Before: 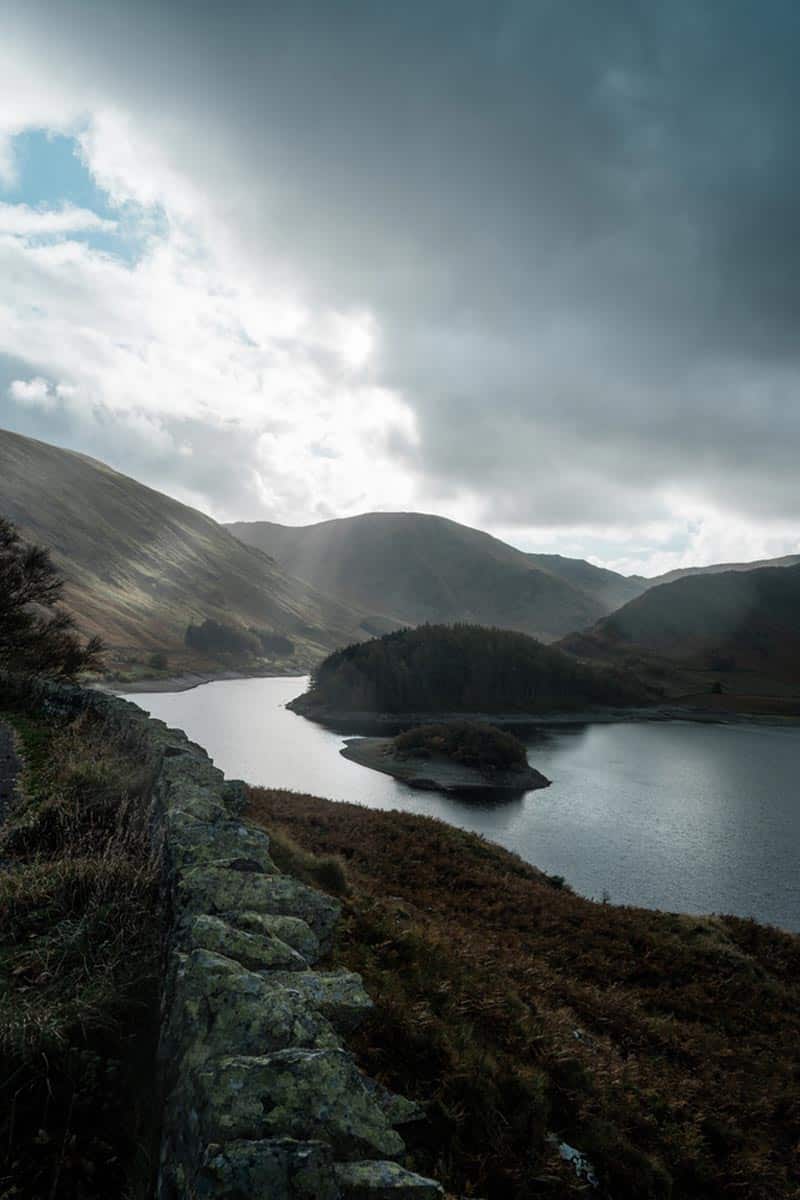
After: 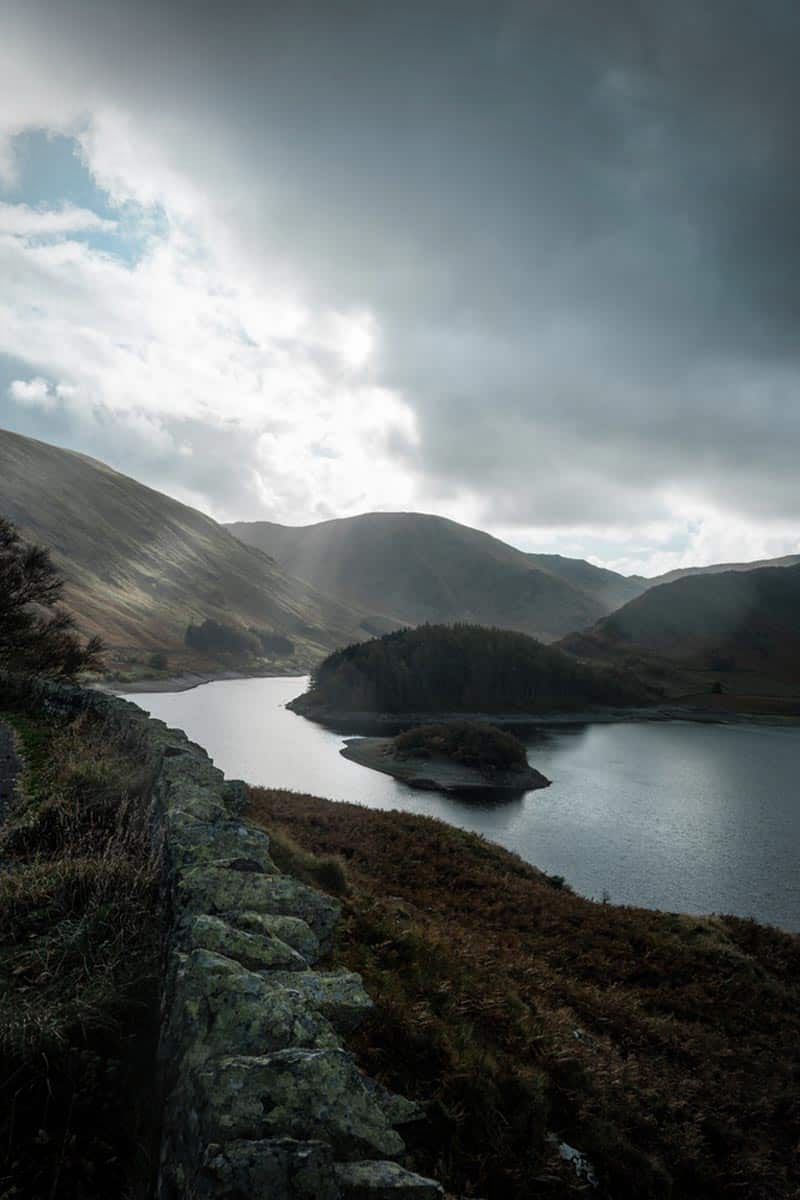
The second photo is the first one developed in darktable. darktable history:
vignetting: fall-off start 75.82%, fall-off radius 26.79%, brightness -0.264, width/height ratio 0.972, unbound false
